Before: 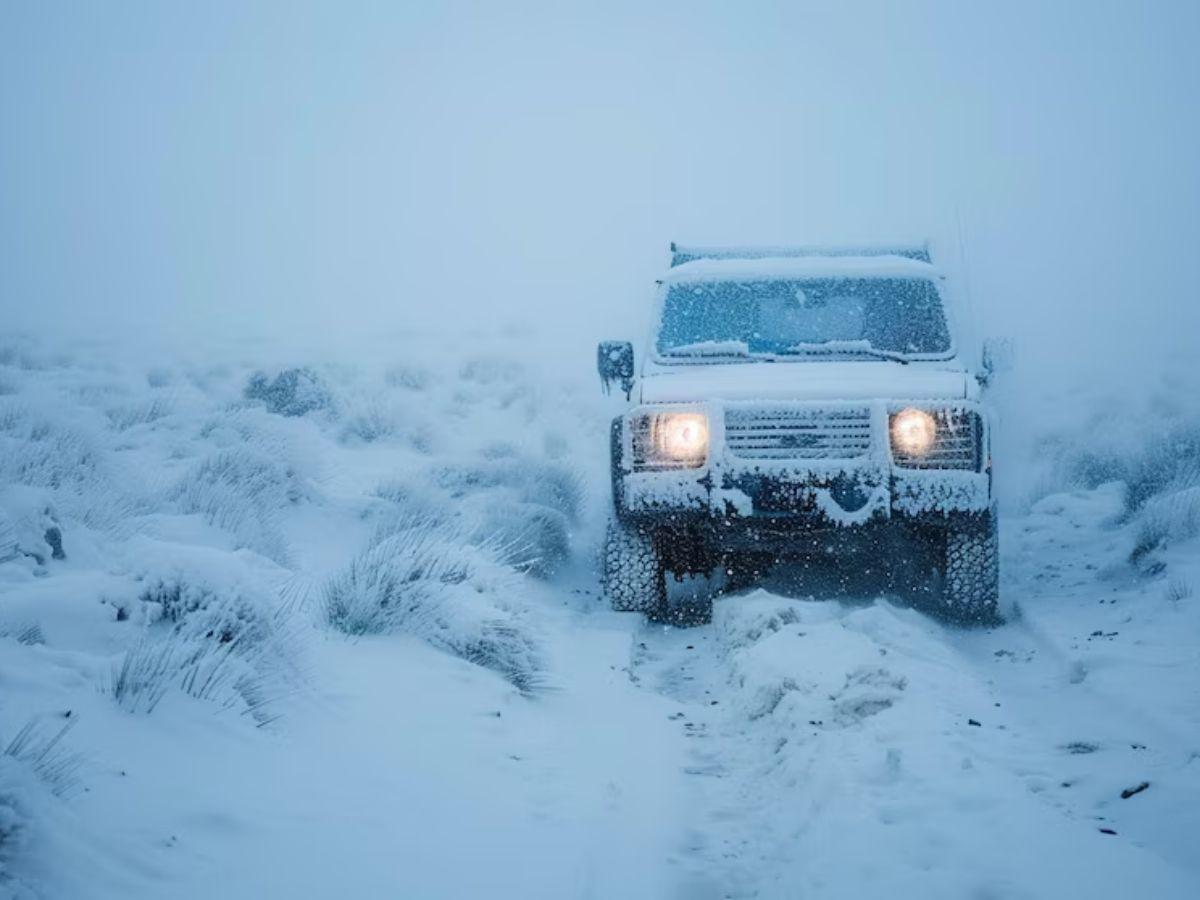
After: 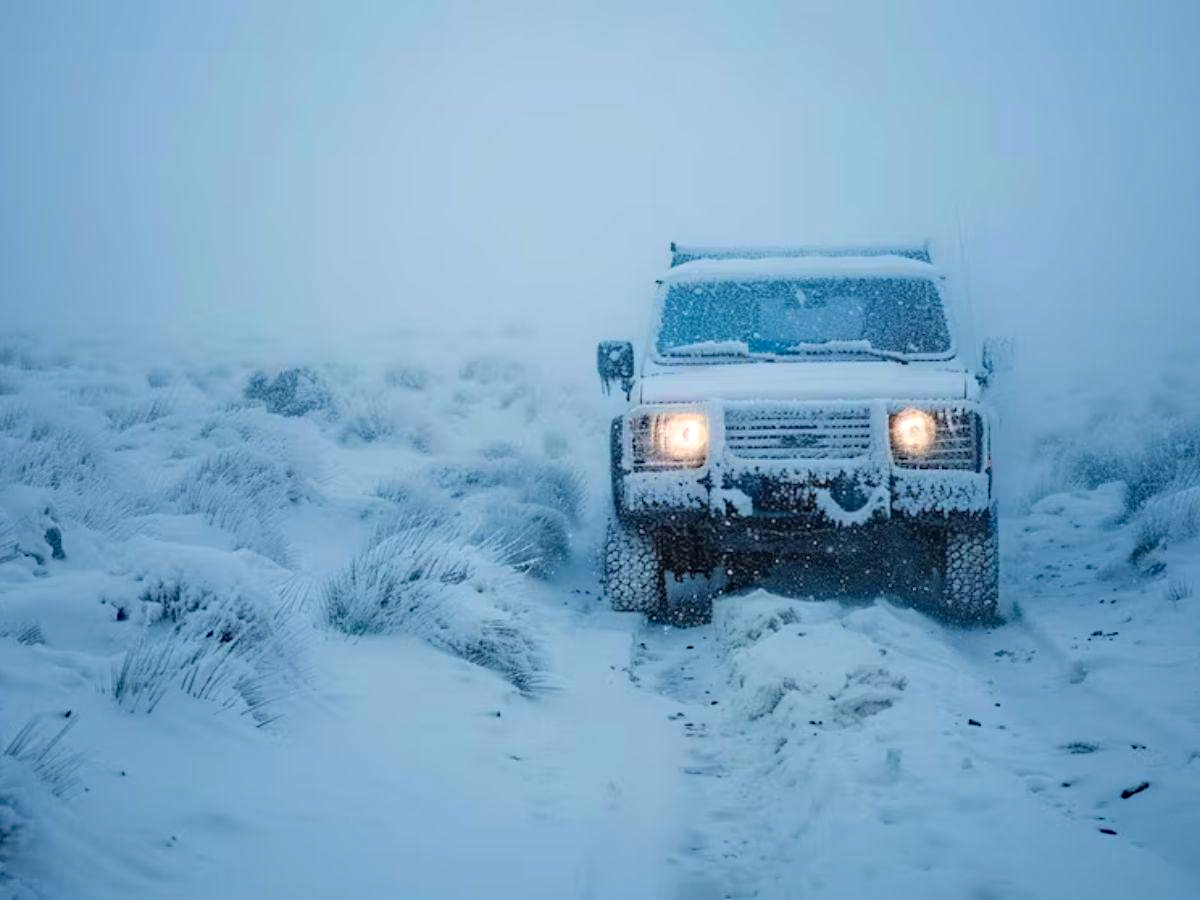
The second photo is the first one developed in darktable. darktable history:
haze removal: strength 0.296, distance 0.256, compatibility mode true, adaptive false
